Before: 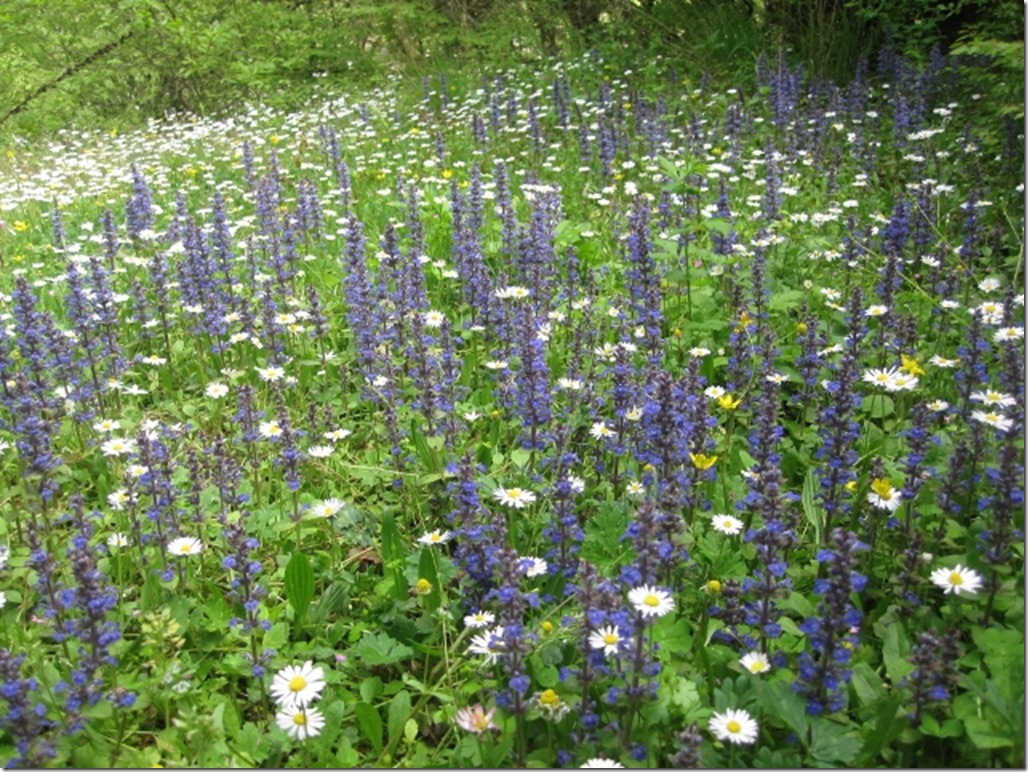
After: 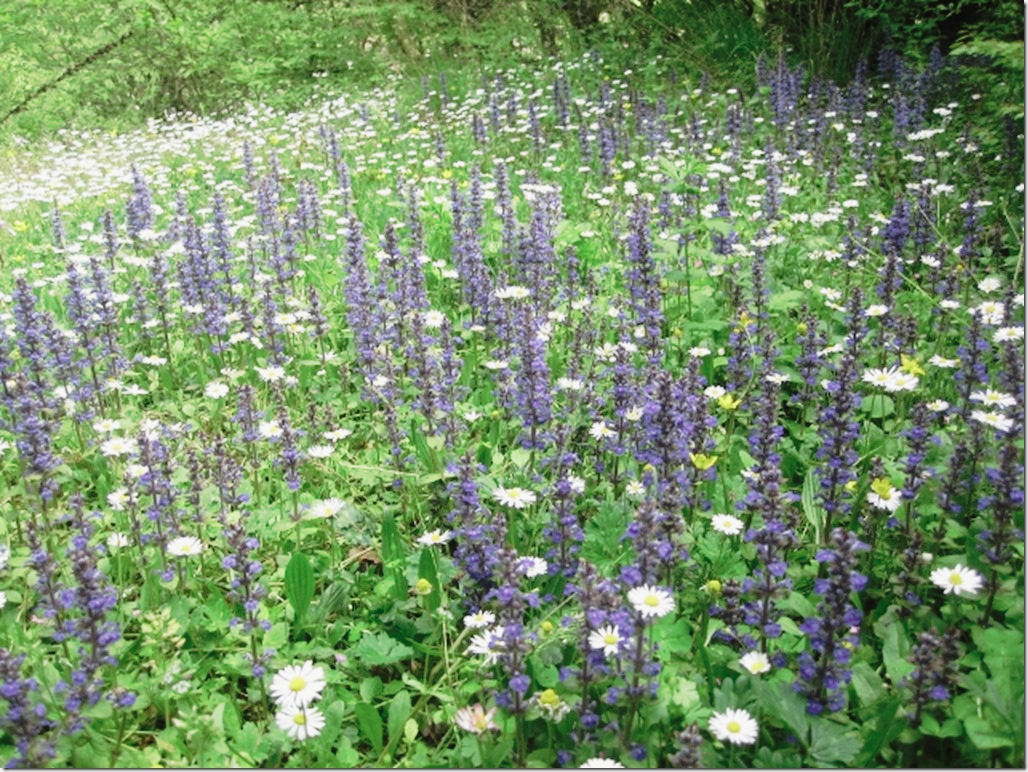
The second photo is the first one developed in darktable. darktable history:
color zones: curves: ch1 [(0.113, 0.438) (0.75, 0.5)]; ch2 [(0.12, 0.526) (0.75, 0.5)], mix 40.01%
tone curve: curves: ch0 [(0, 0.012) (0.144, 0.137) (0.326, 0.386) (0.489, 0.573) (0.656, 0.763) (0.849, 0.902) (1, 0.974)]; ch1 [(0, 0) (0.366, 0.367) (0.475, 0.453) (0.494, 0.493) (0.504, 0.497) (0.544, 0.579) (0.562, 0.619) (0.622, 0.694) (1, 1)]; ch2 [(0, 0) (0.333, 0.346) (0.375, 0.375) (0.424, 0.43) (0.476, 0.492) (0.502, 0.503) (0.533, 0.541) (0.572, 0.615) (0.605, 0.656) (0.641, 0.709) (1, 1)], preserve colors none
